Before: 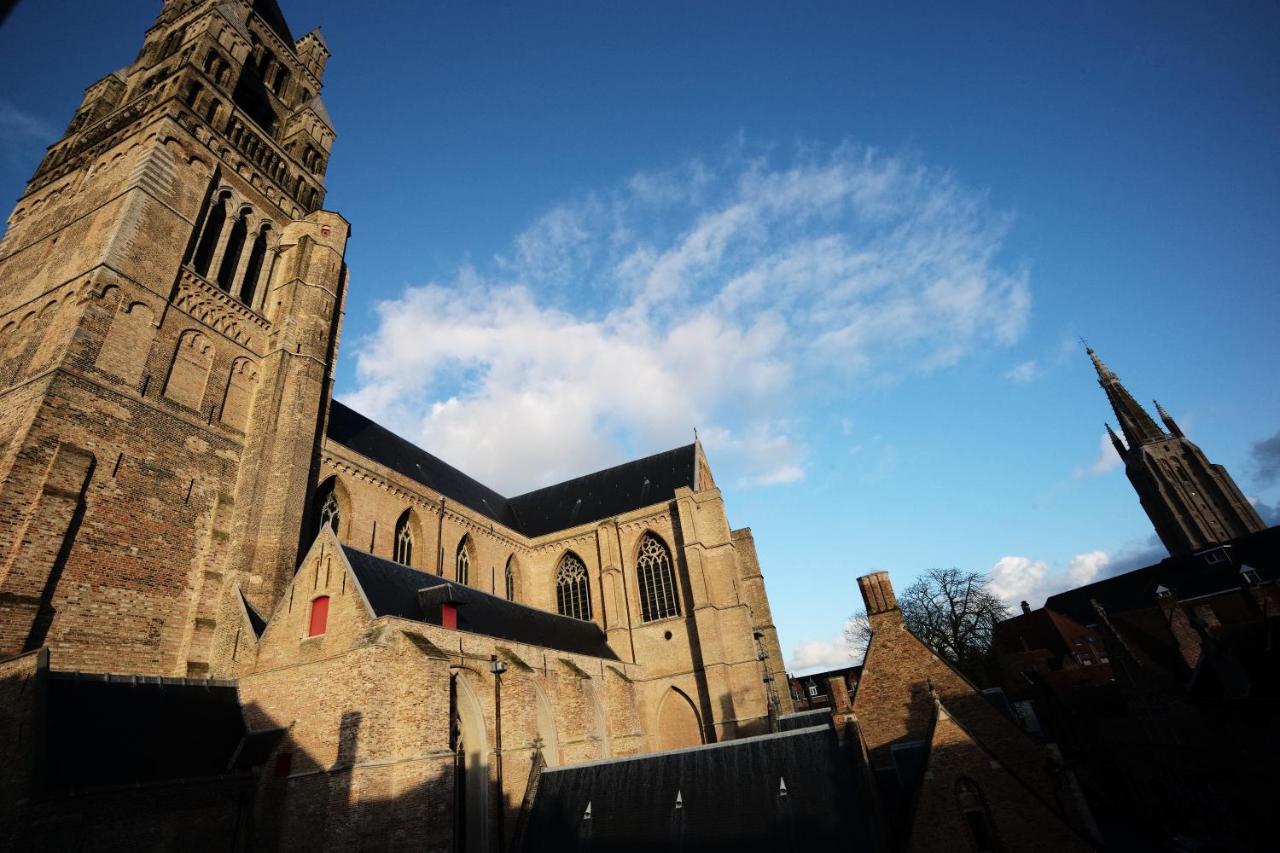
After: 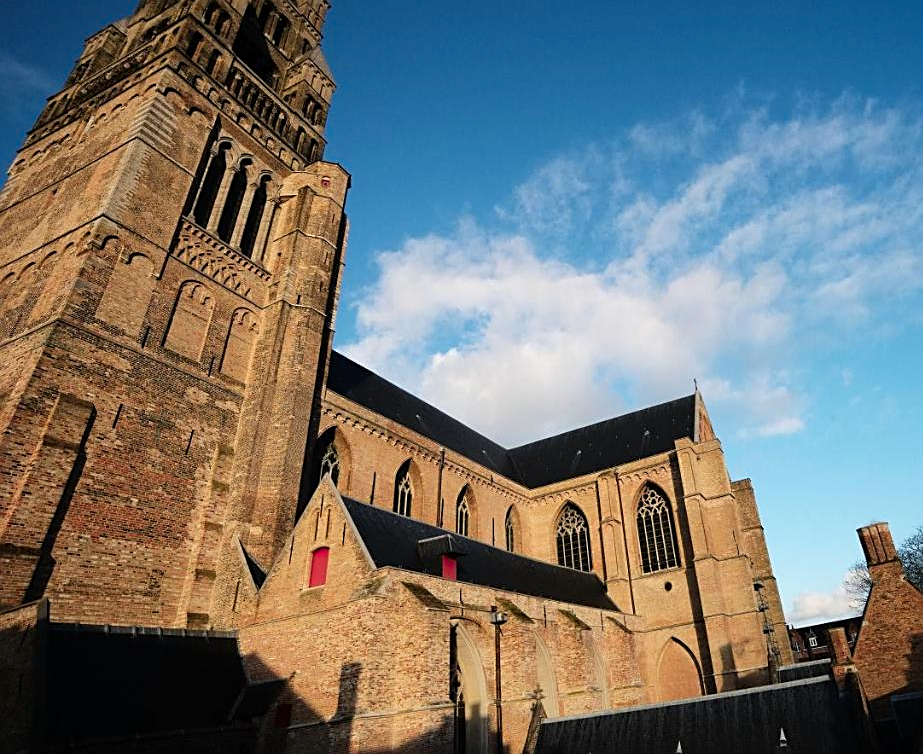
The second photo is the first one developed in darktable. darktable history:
crop: top 5.765%, right 27.849%, bottom 5.777%
color balance rgb: shadows lift › hue 85.58°, perceptual saturation grading › global saturation 0.178%, global vibrance 9.22%
color zones: curves: ch1 [(0.235, 0.558) (0.75, 0.5)]; ch2 [(0.25, 0.462) (0.749, 0.457)]
sharpen: on, module defaults
